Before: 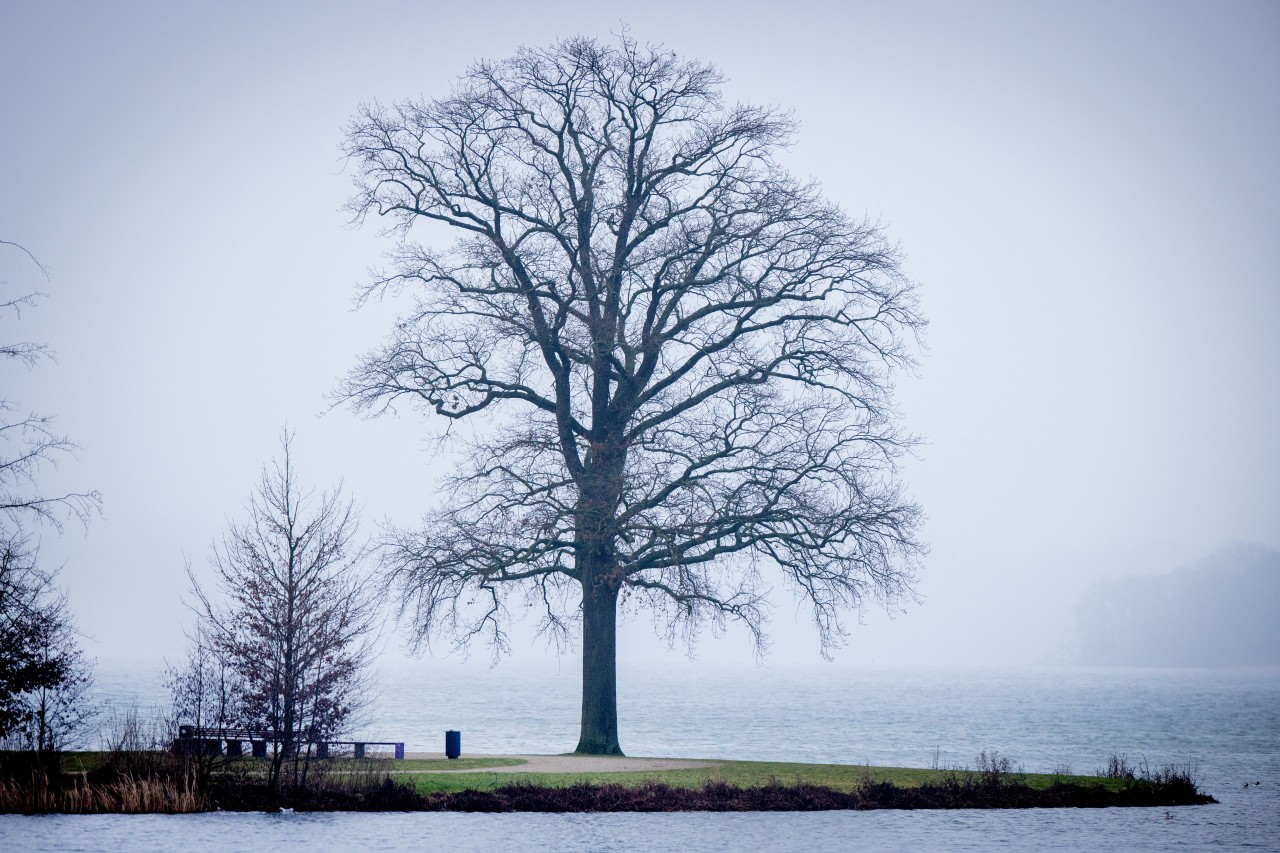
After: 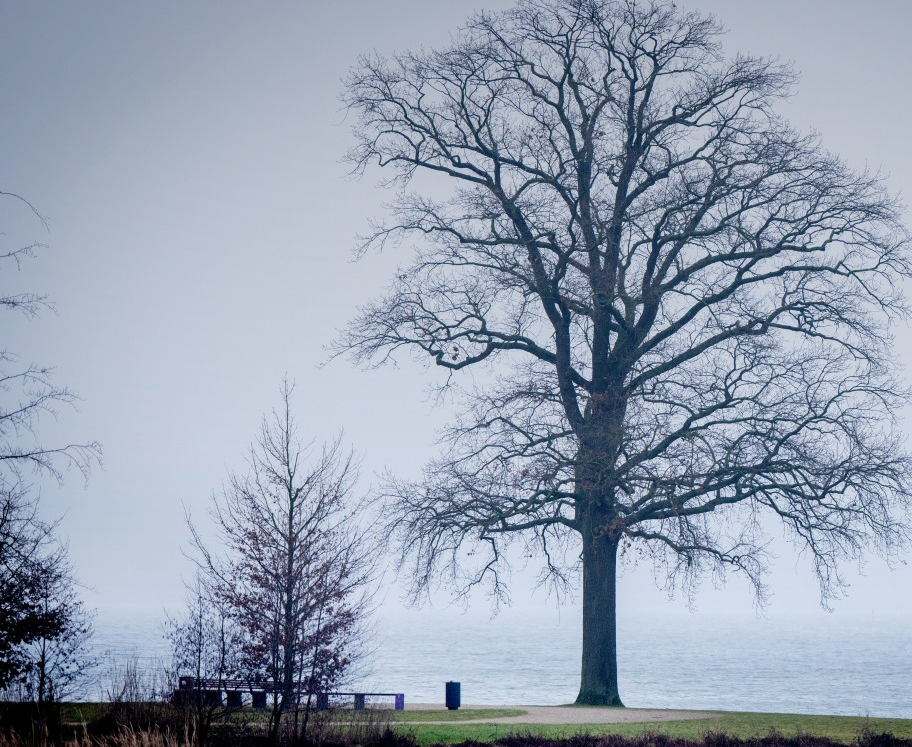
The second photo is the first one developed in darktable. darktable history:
crop: top 5.803%, right 27.864%, bottom 5.804%
graduated density: on, module defaults
